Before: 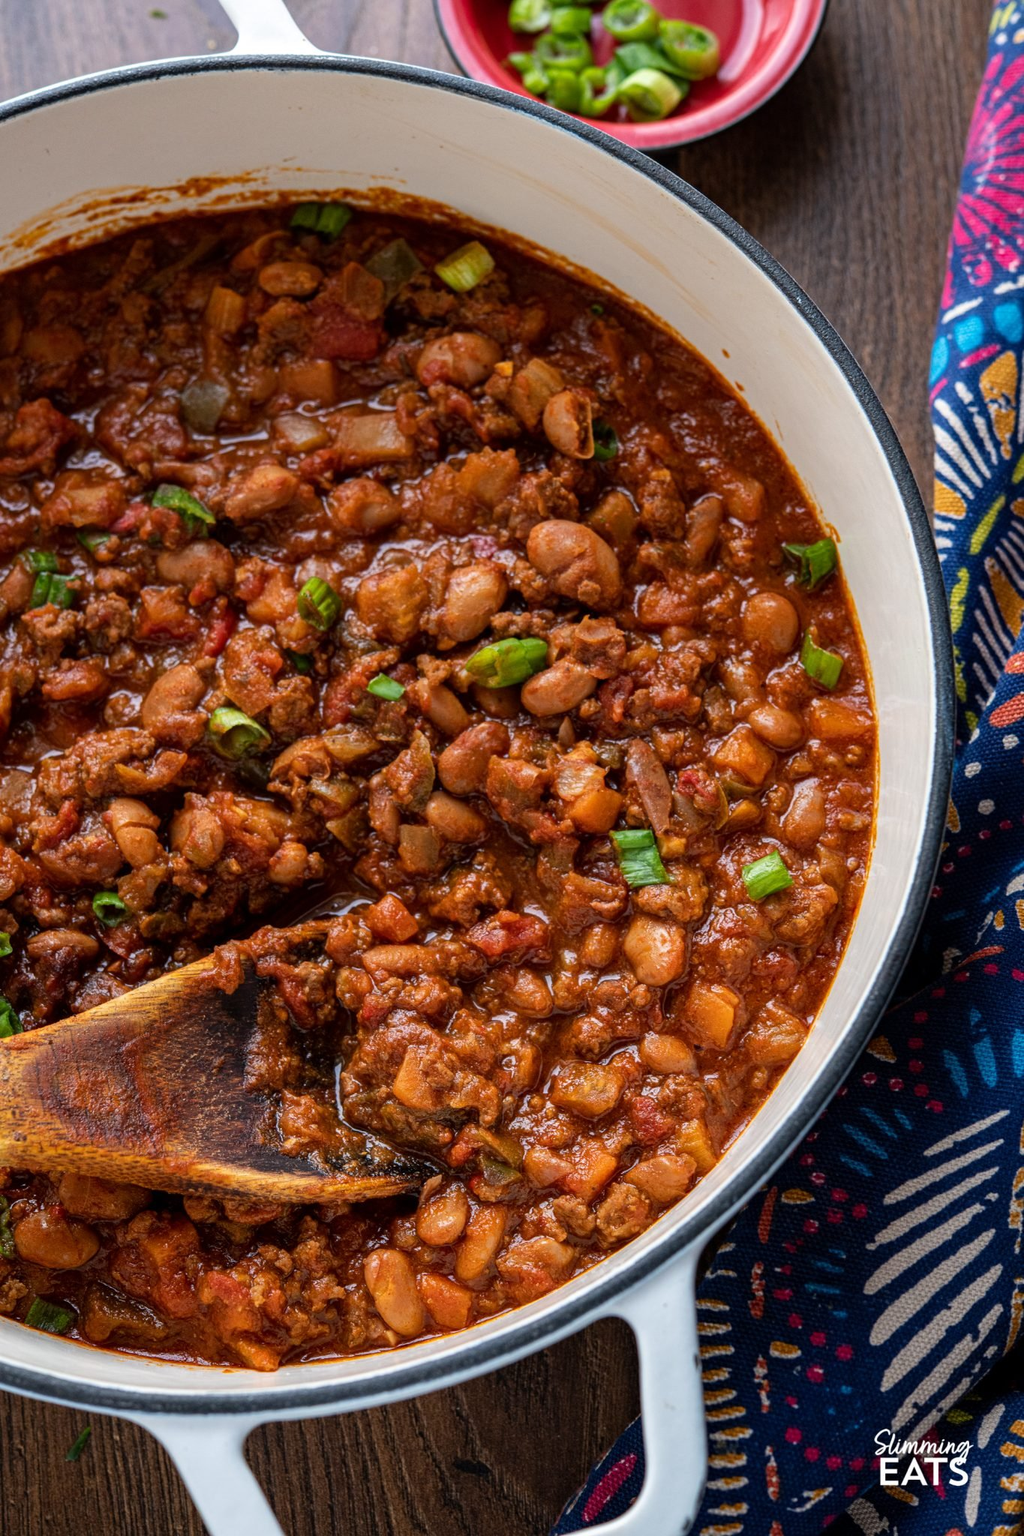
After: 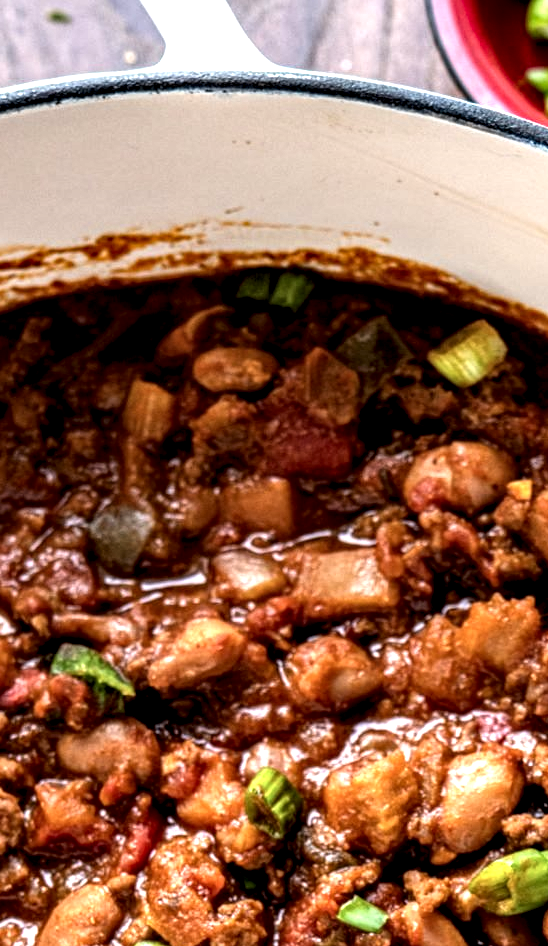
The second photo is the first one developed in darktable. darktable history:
tone equalizer: -8 EV -0.775 EV, -7 EV -0.712 EV, -6 EV -0.603 EV, -5 EV -0.411 EV, -3 EV 0.385 EV, -2 EV 0.6 EV, -1 EV 0.685 EV, +0 EV 0.758 EV
crop and rotate: left 11.144%, top 0.12%, right 48.658%, bottom 53.656%
local contrast: highlights 81%, shadows 57%, detail 175%, midtone range 0.604
